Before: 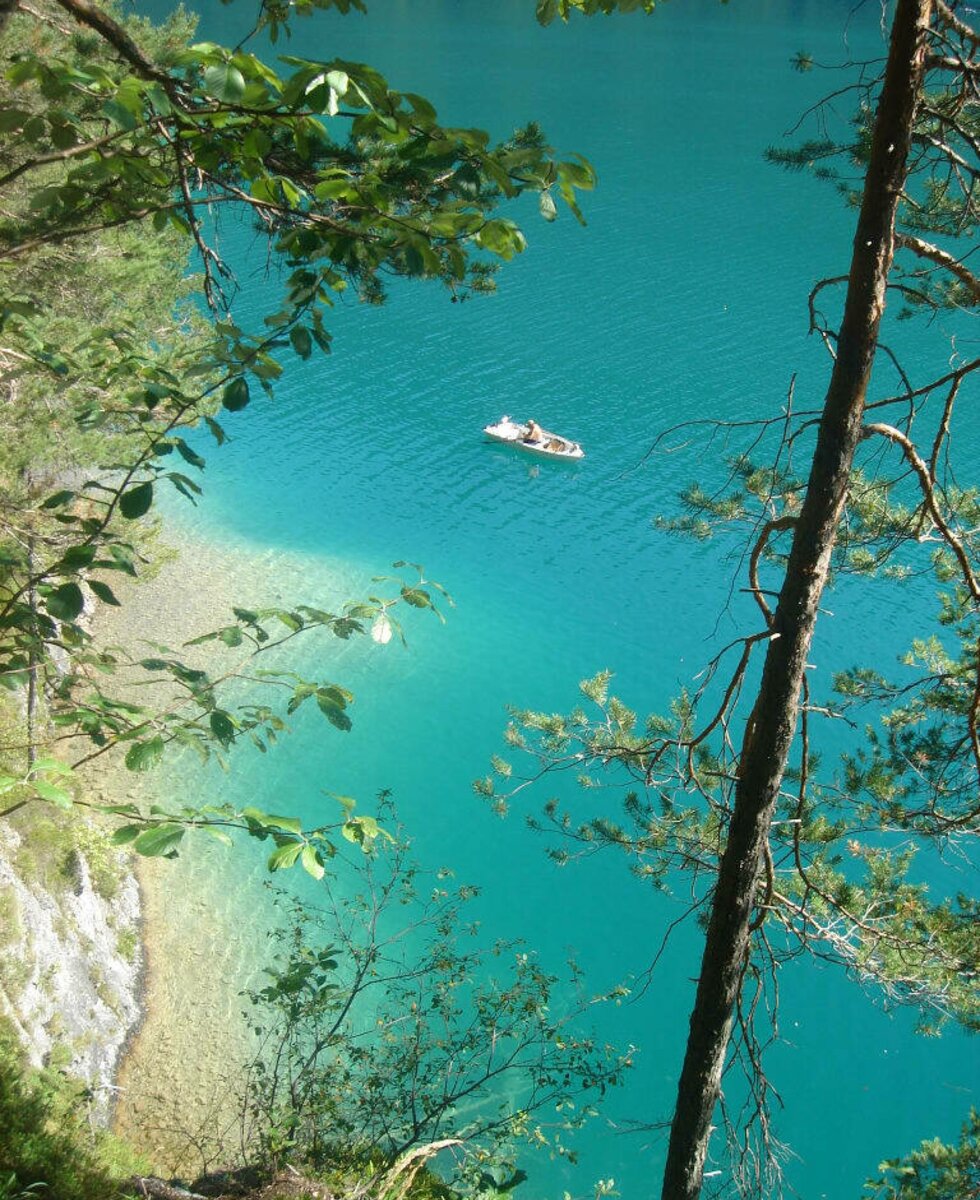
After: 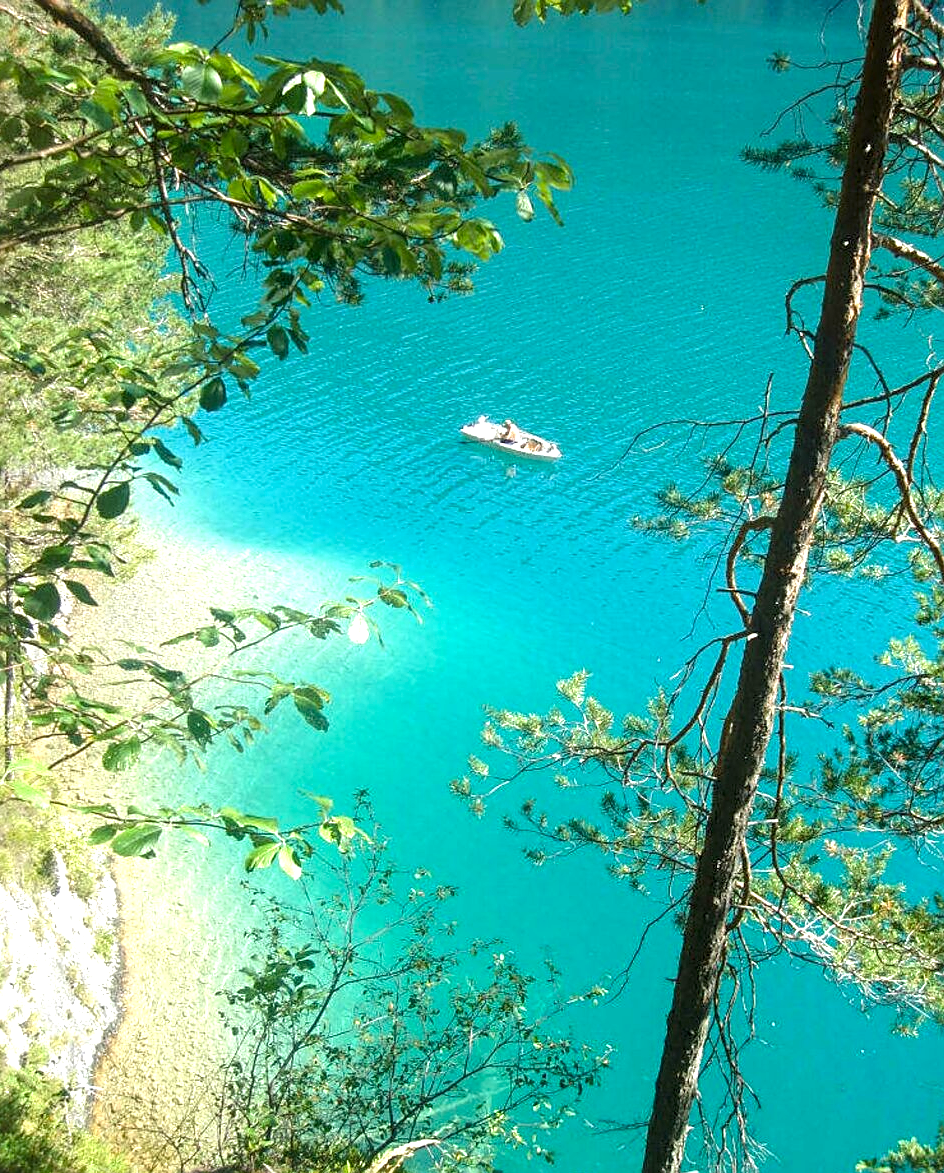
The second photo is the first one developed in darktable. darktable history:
exposure: black level correction 0, exposure 0.7 EV, compensate exposure bias true, compensate highlight preservation false
local contrast: on, module defaults
color balance rgb: perceptual saturation grading › global saturation 10%, global vibrance 10%
crop and rotate: left 2.536%, right 1.107%, bottom 2.246%
sharpen: on, module defaults
